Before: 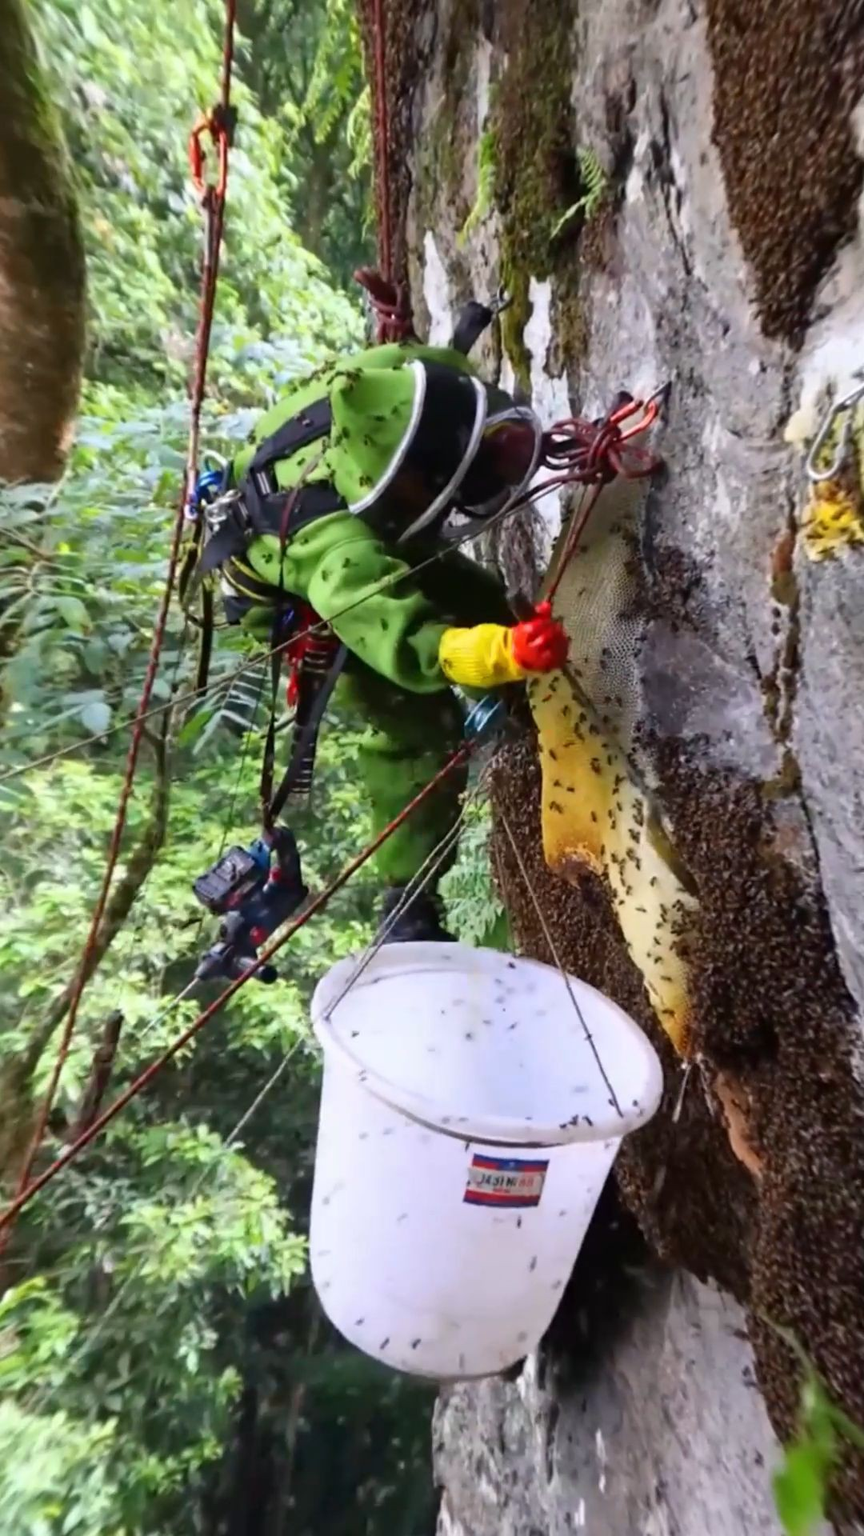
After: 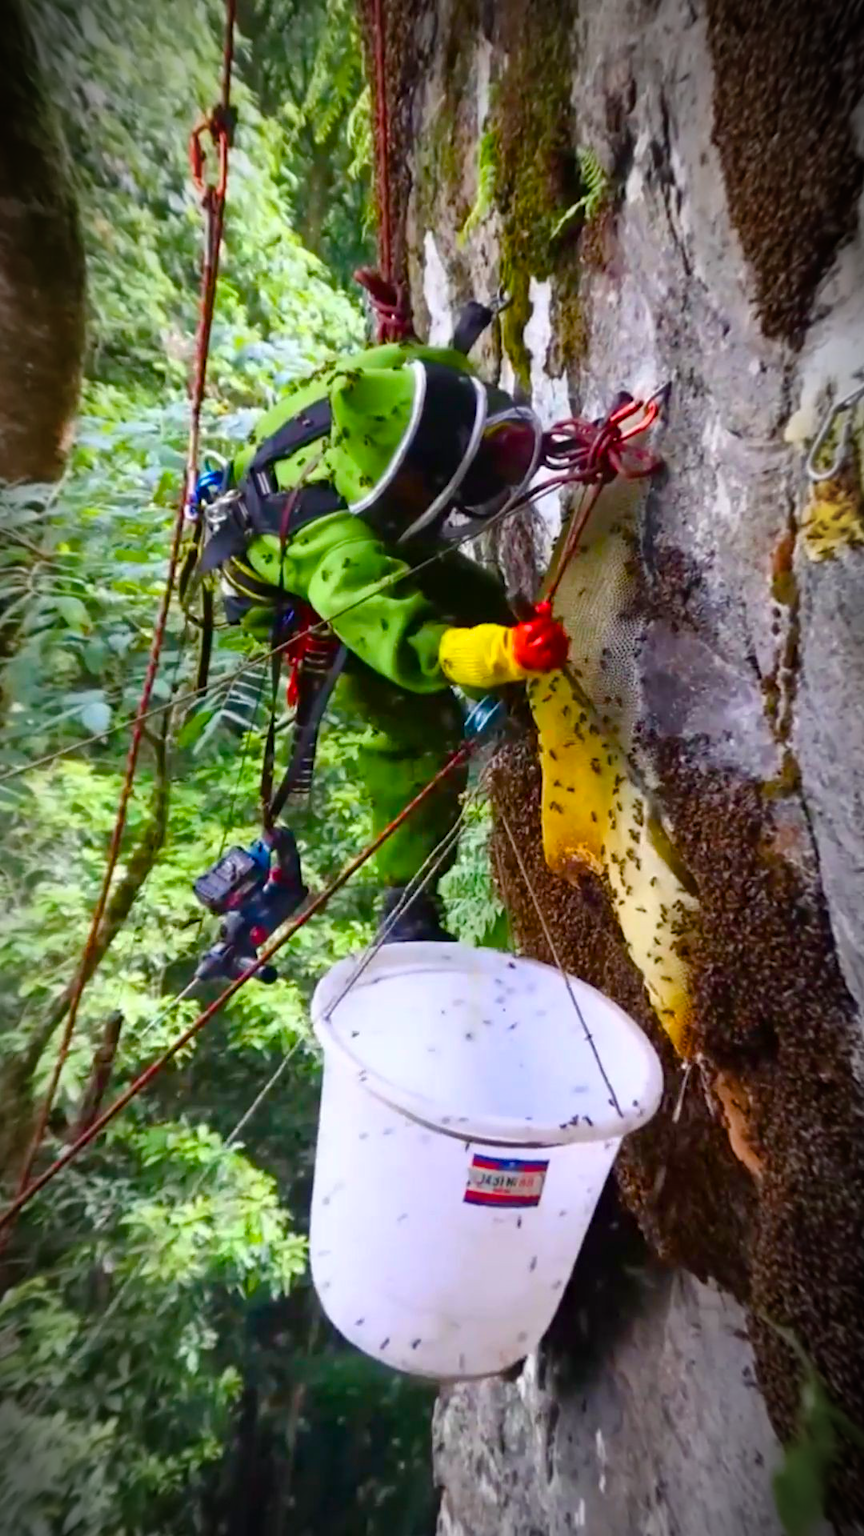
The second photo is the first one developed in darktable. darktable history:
vignetting: brightness -0.881, automatic ratio true
color balance rgb: power › hue 209.72°, linear chroma grading › global chroma 20.226%, perceptual saturation grading › global saturation 27.516%, perceptual saturation grading › highlights -25.487%, perceptual saturation grading › shadows 25.32%, perceptual brilliance grading › global brilliance 2.943%, perceptual brilliance grading › highlights -2.31%, perceptual brilliance grading › shadows 3.646%
